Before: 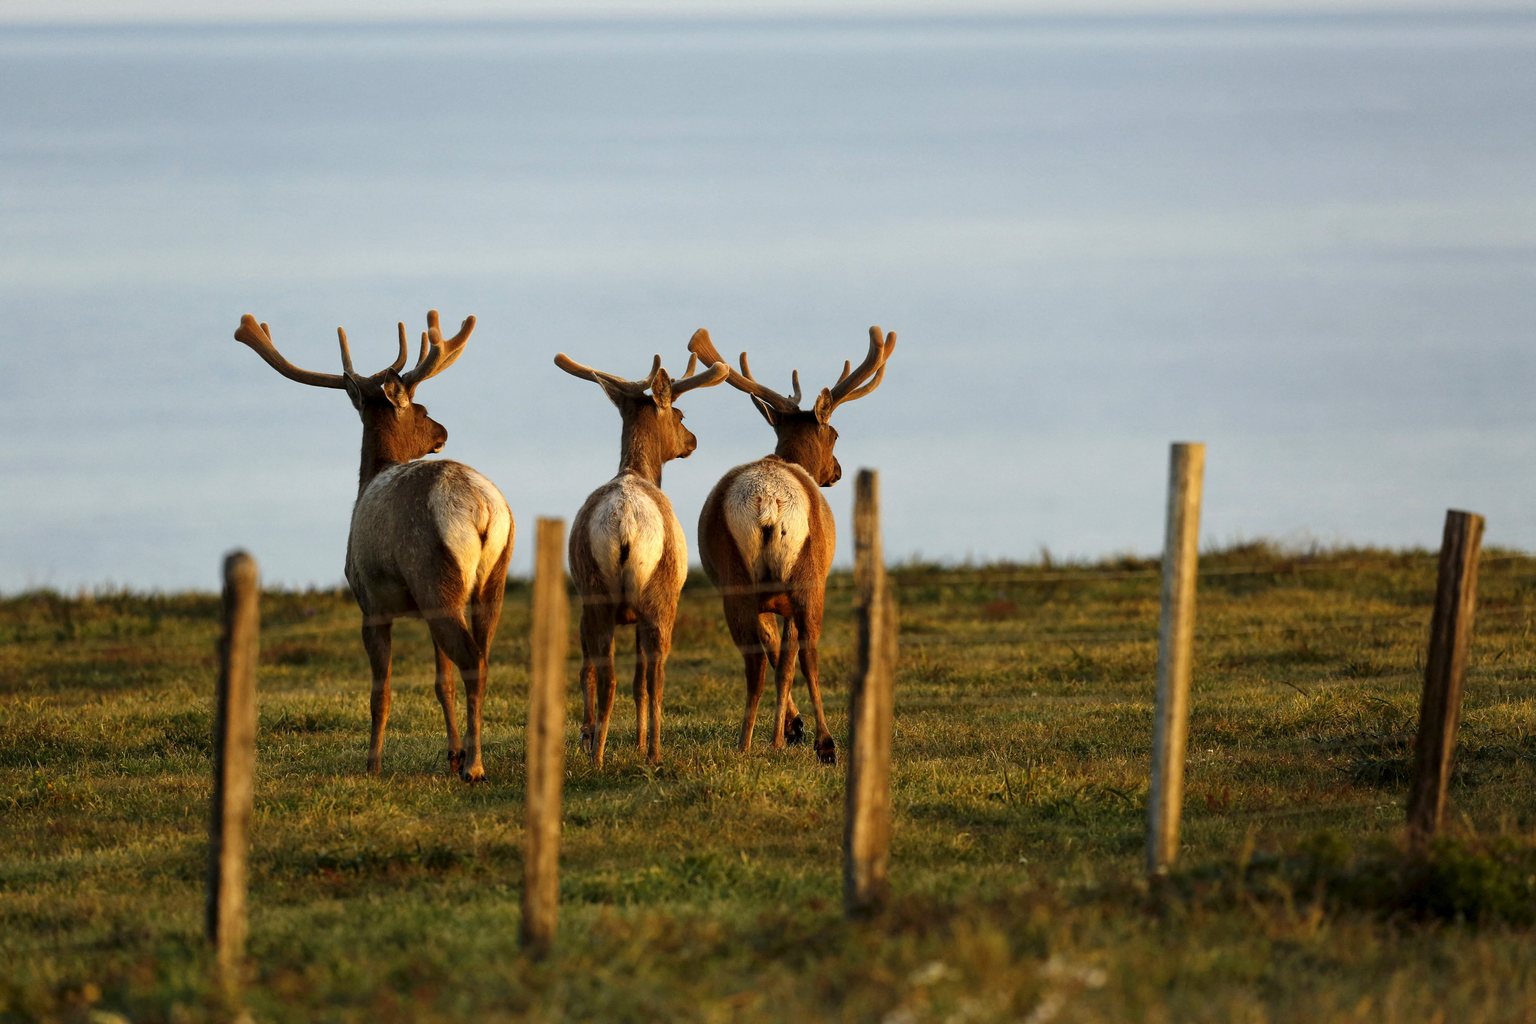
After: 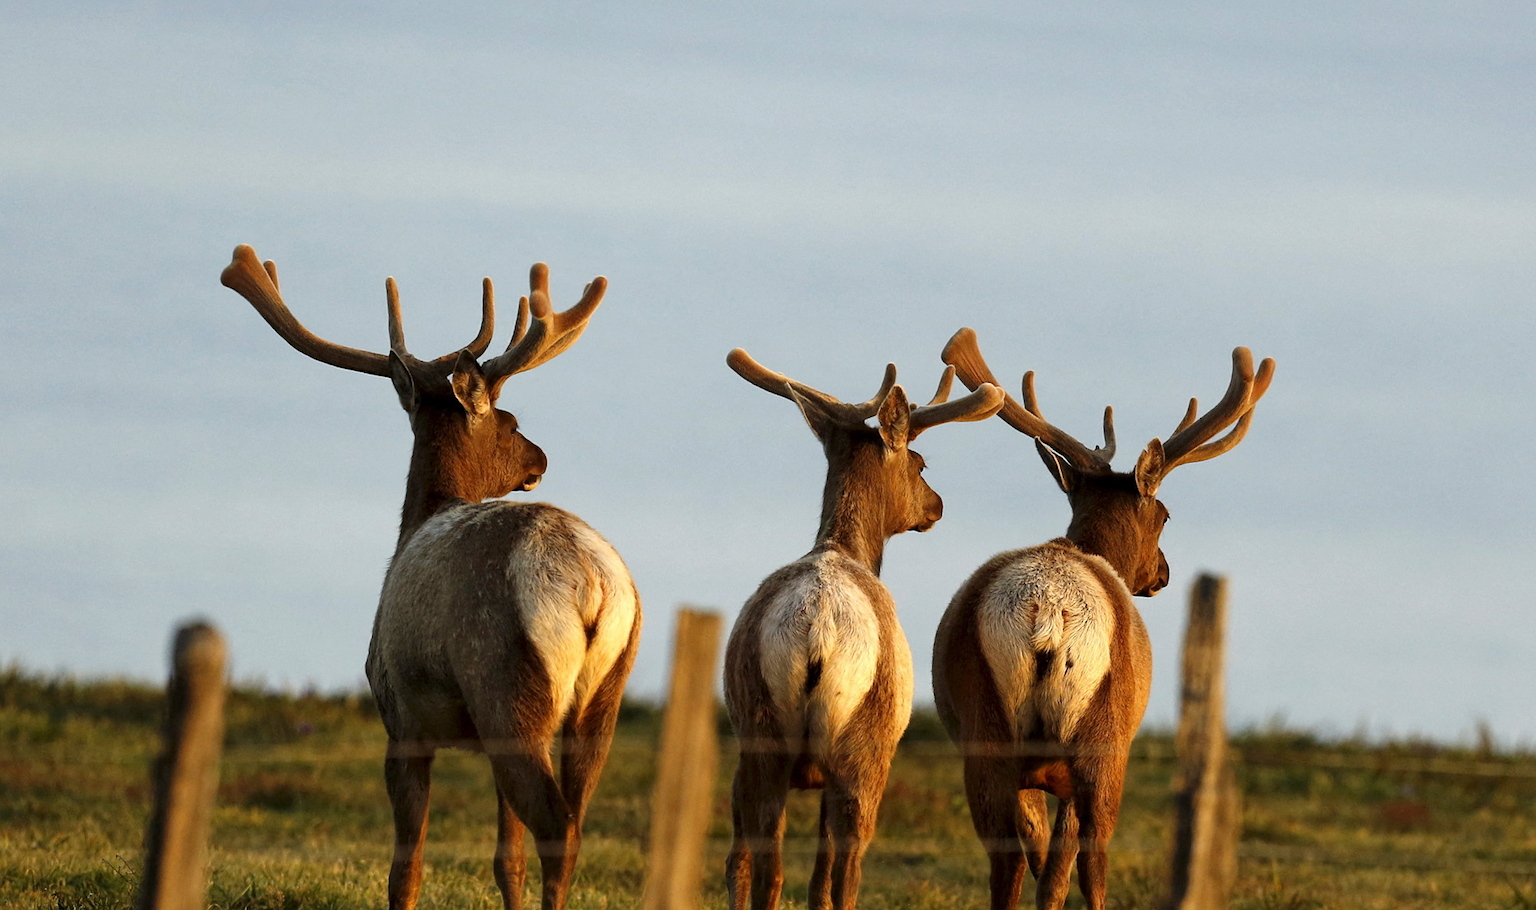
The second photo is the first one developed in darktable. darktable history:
crop and rotate: angle -4.75°, left 2.215%, top 6.96%, right 27.645%, bottom 30.639%
exposure: compensate exposure bias true, compensate highlight preservation false
sharpen: radius 1.257, amount 0.291, threshold 0.136
